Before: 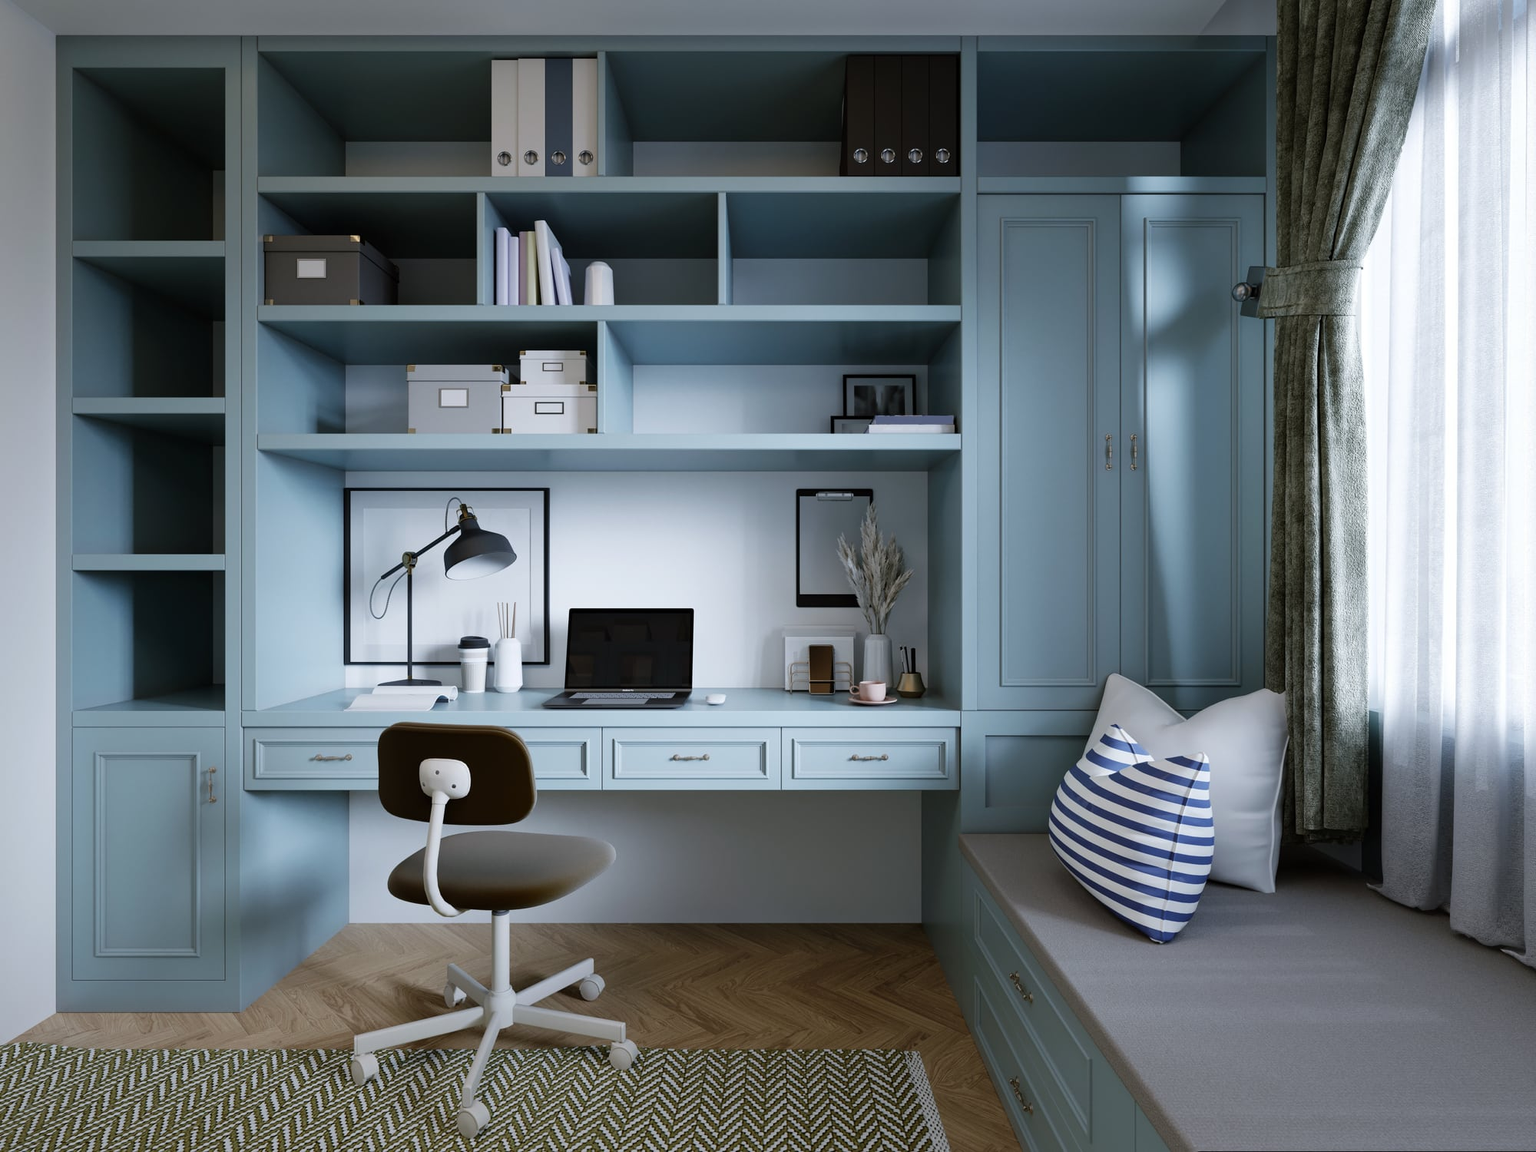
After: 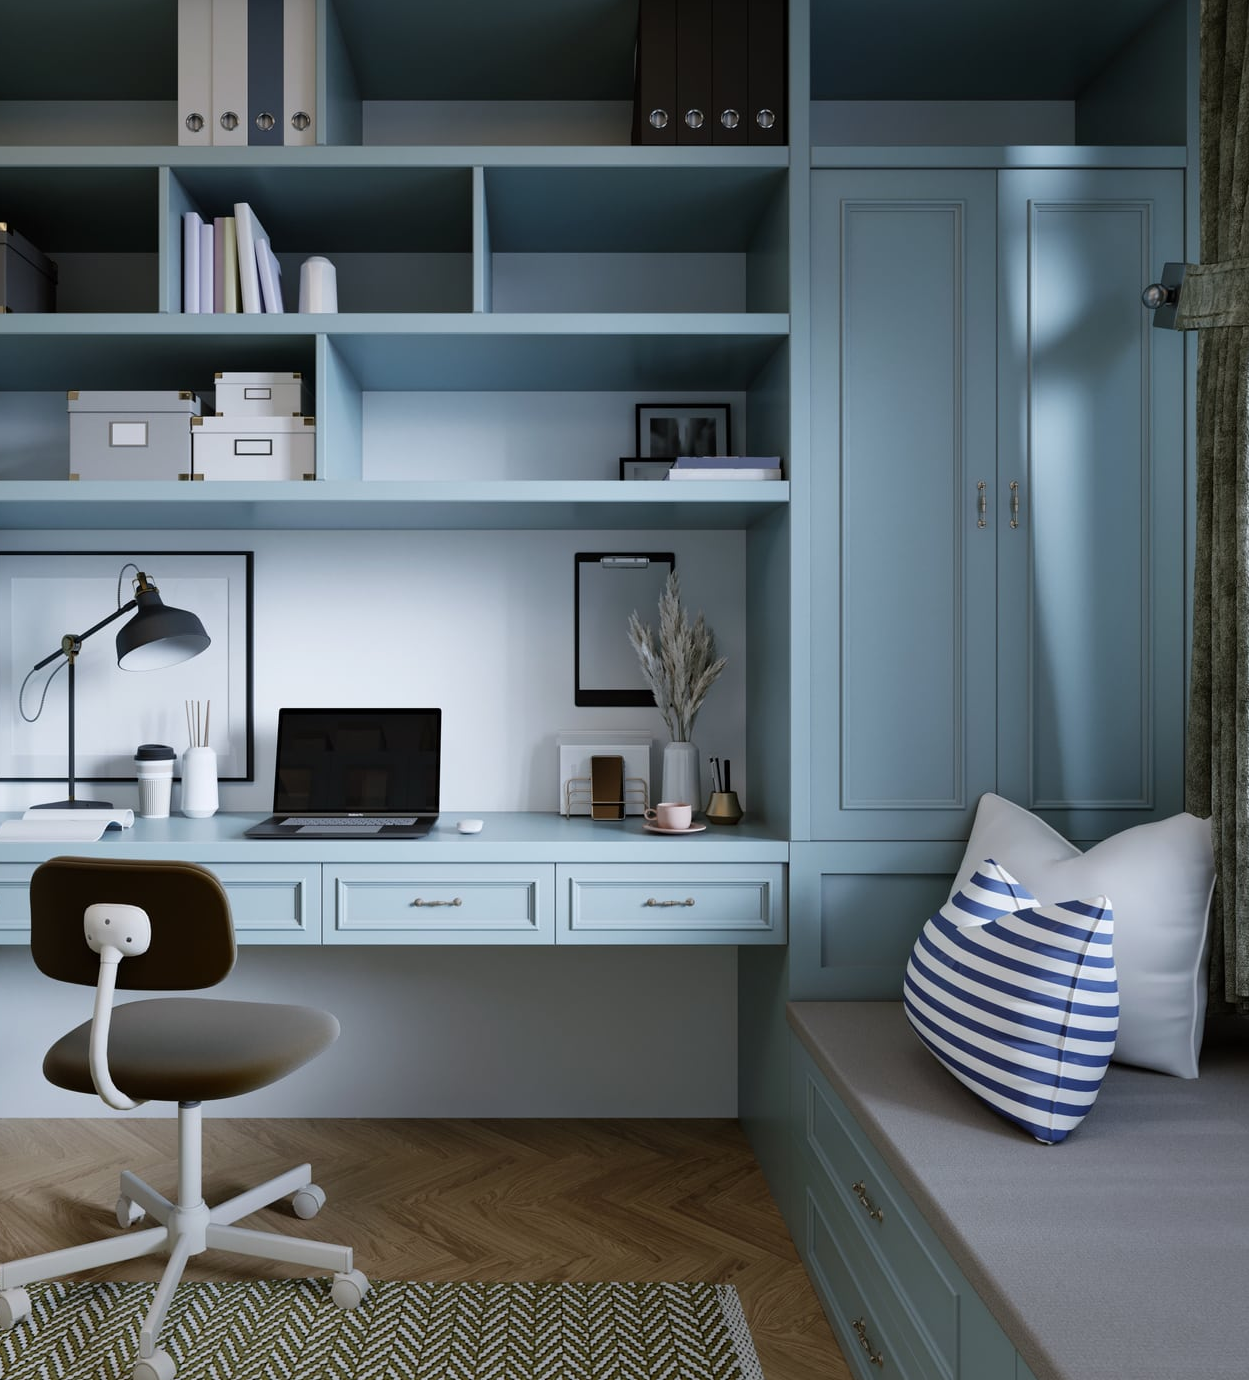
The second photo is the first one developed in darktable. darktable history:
crop and rotate: left 23.135%, top 5.637%, right 14.372%, bottom 2.334%
